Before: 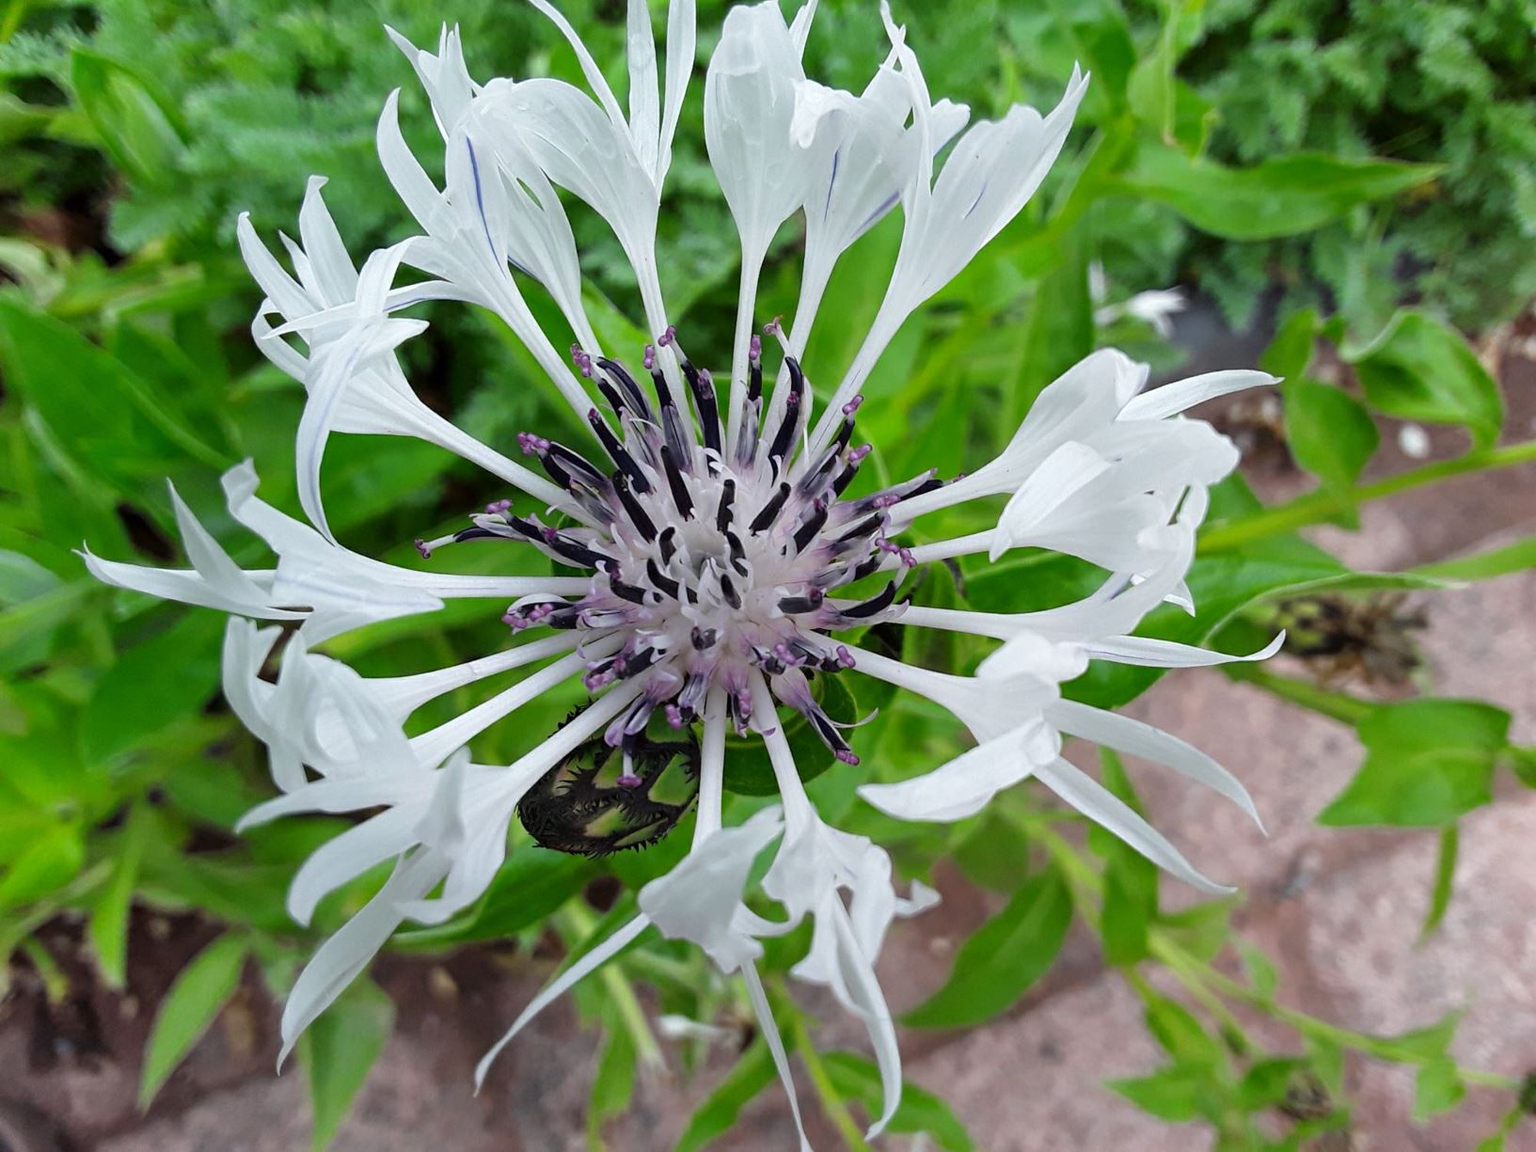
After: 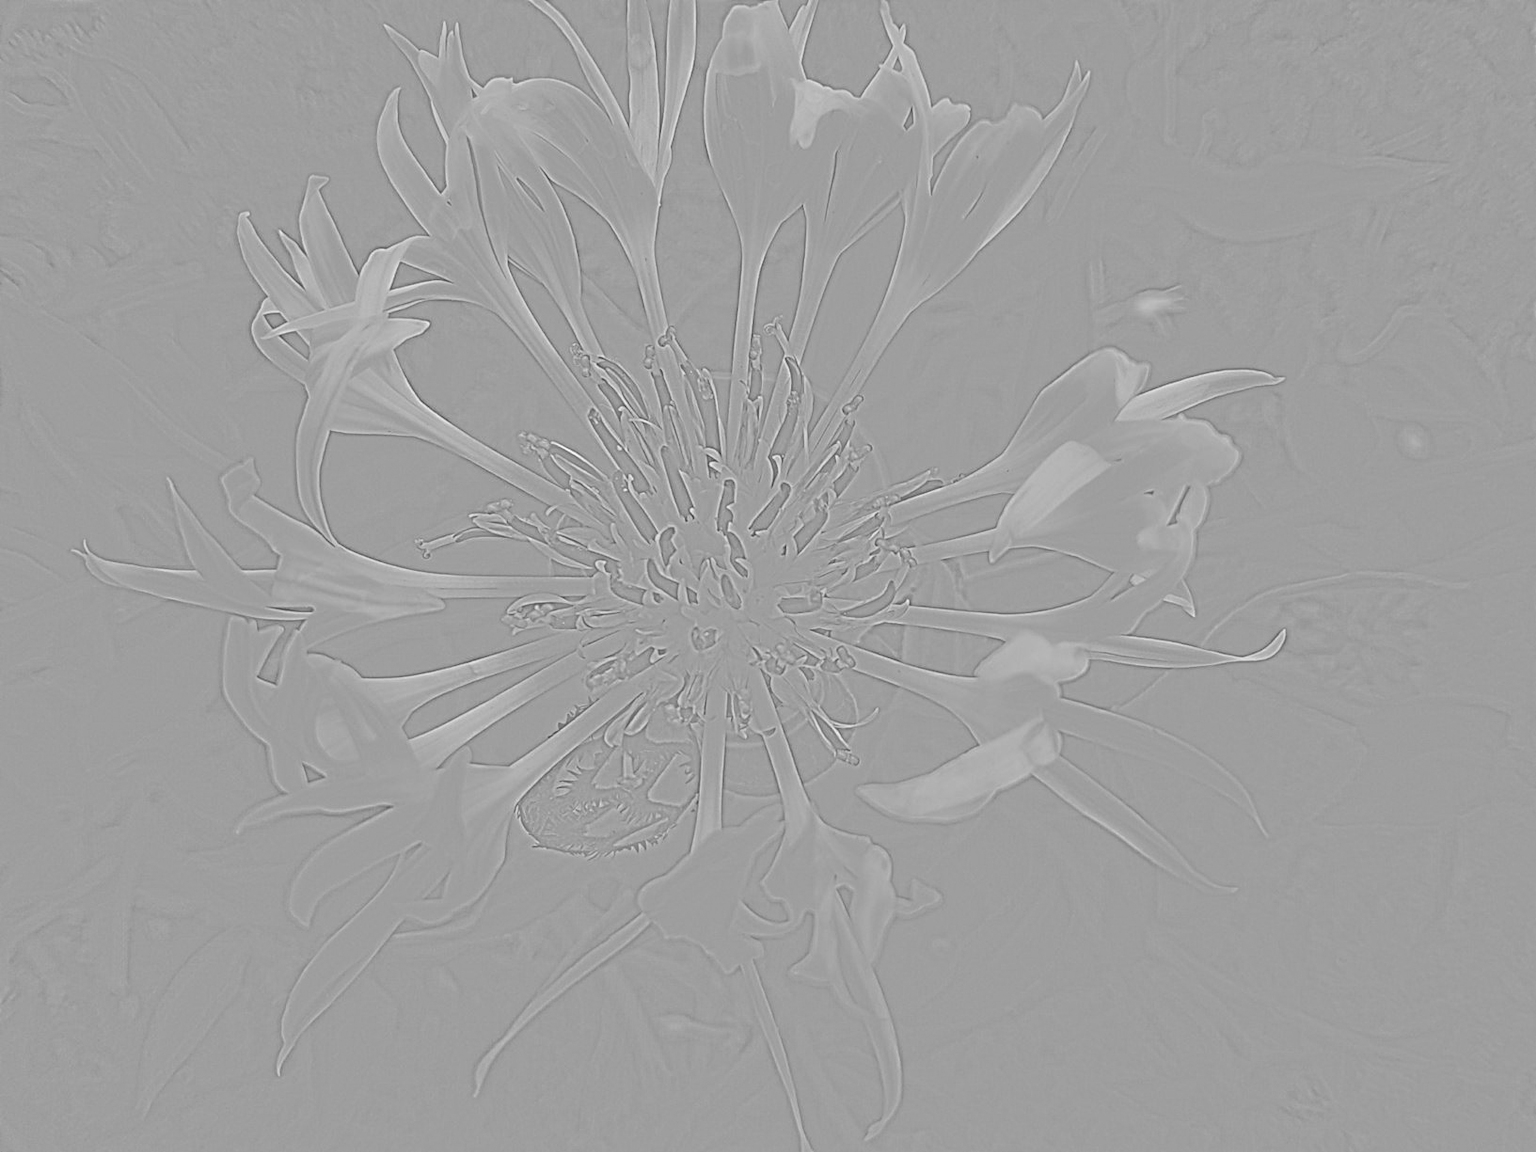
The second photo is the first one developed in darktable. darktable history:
exposure: black level correction 0, exposure 0.7 EV, compensate highlight preservation false
highpass: sharpness 5.84%, contrast boost 8.44%
filmic rgb: black relative exposure -8.2 EV, white relative exposure 2.2 EV, threshold 3 EV, hardness 7.11, latitude 85.74%, contrast 1.696, highlights saturation mix -4%, shadows ↔ highlights balance -2.69%, color science v5 (2021), contrast in shadows safe, contrast in highlights safe, enable highlight reconstruction true
color balance rgb: linear chroma grading › global chroma 20%, perceptual saturation grading › global saturation 25%, perceptual brilliance grading › global brilliance 20%, global vibrance 20%
